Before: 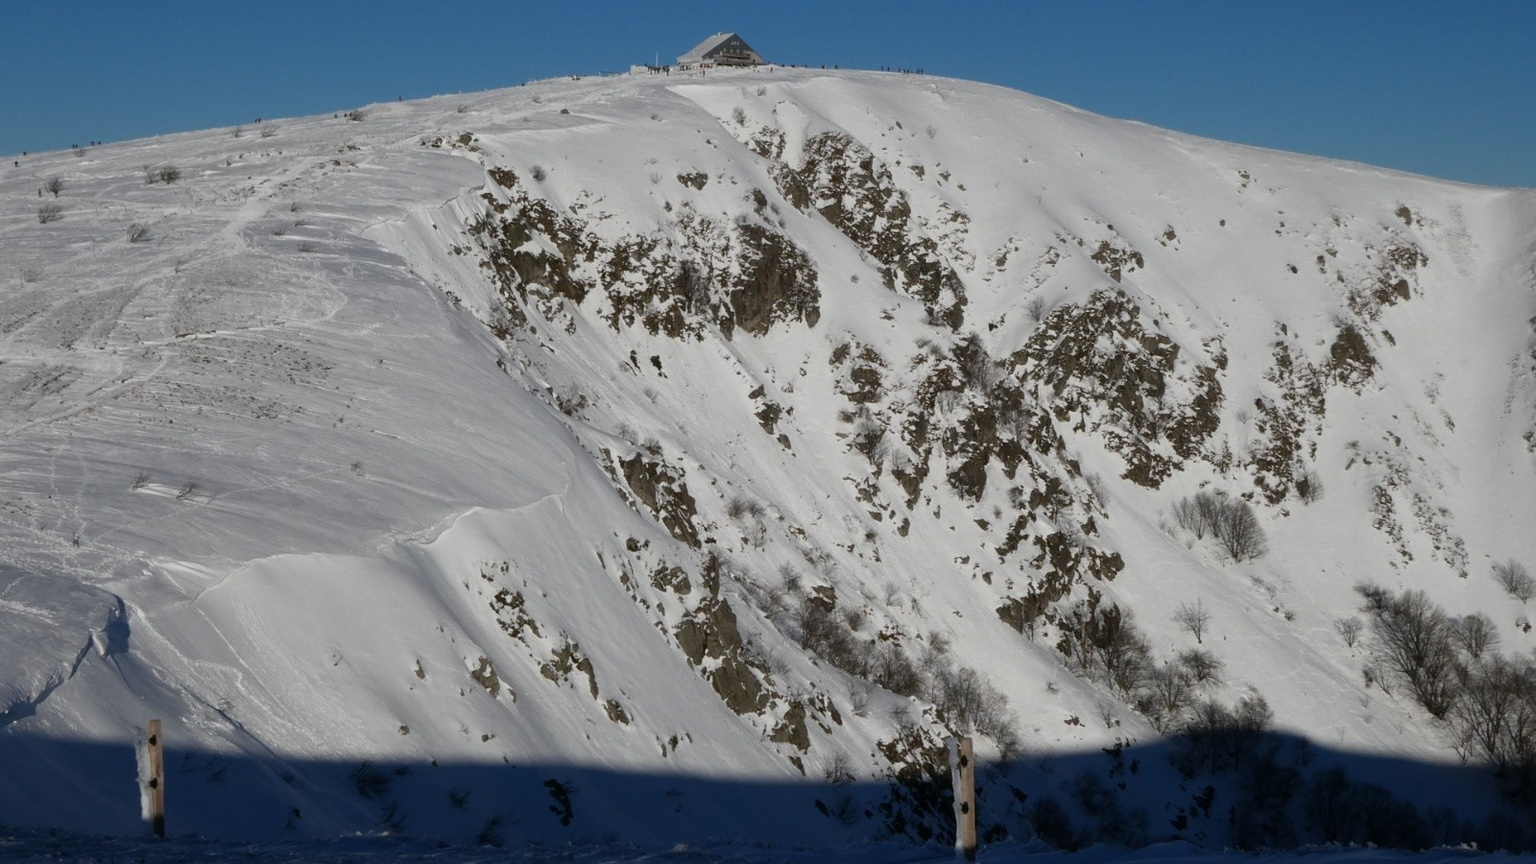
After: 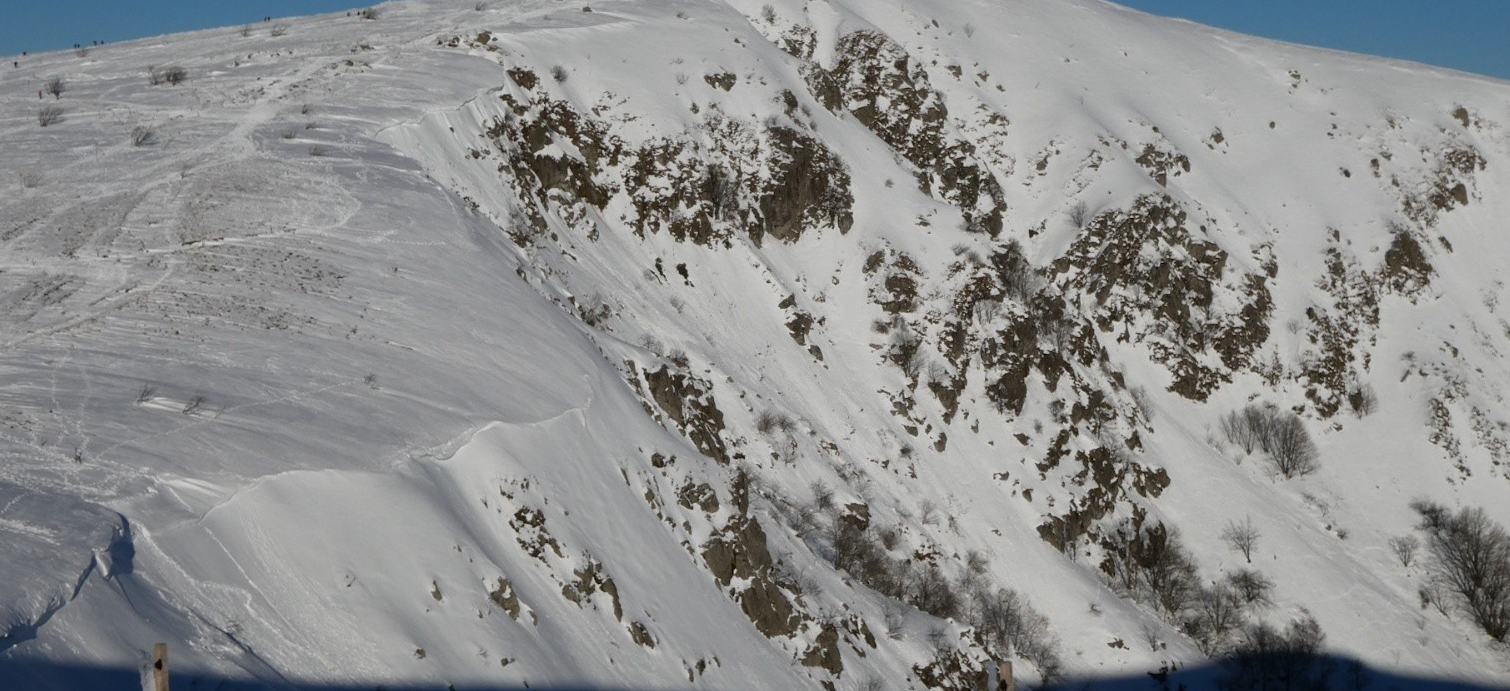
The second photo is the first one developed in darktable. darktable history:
crop and rotate: angle 0.047°, top 11.918%, right 5.476%, bottom 11.109%
